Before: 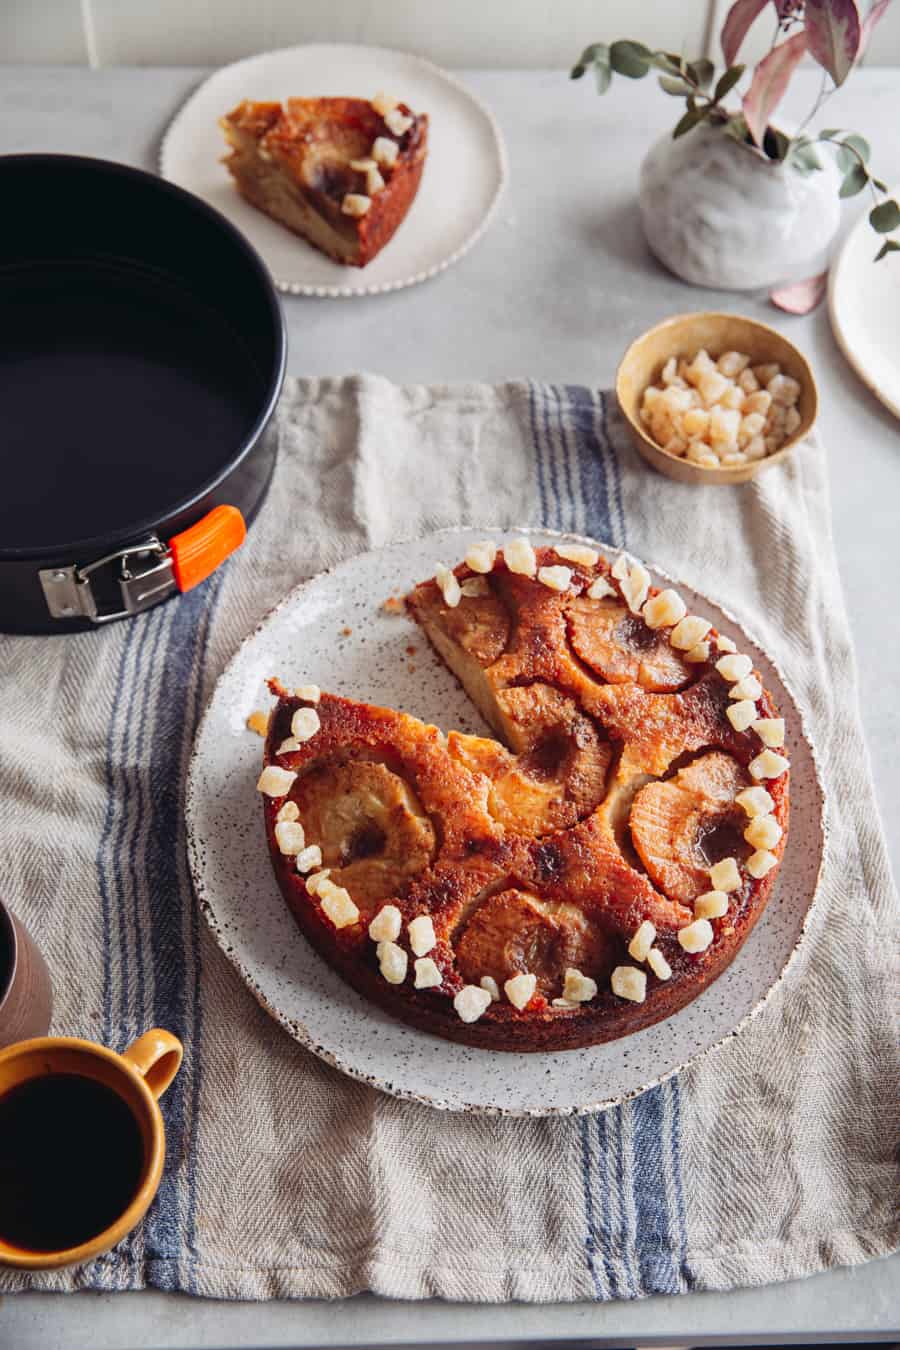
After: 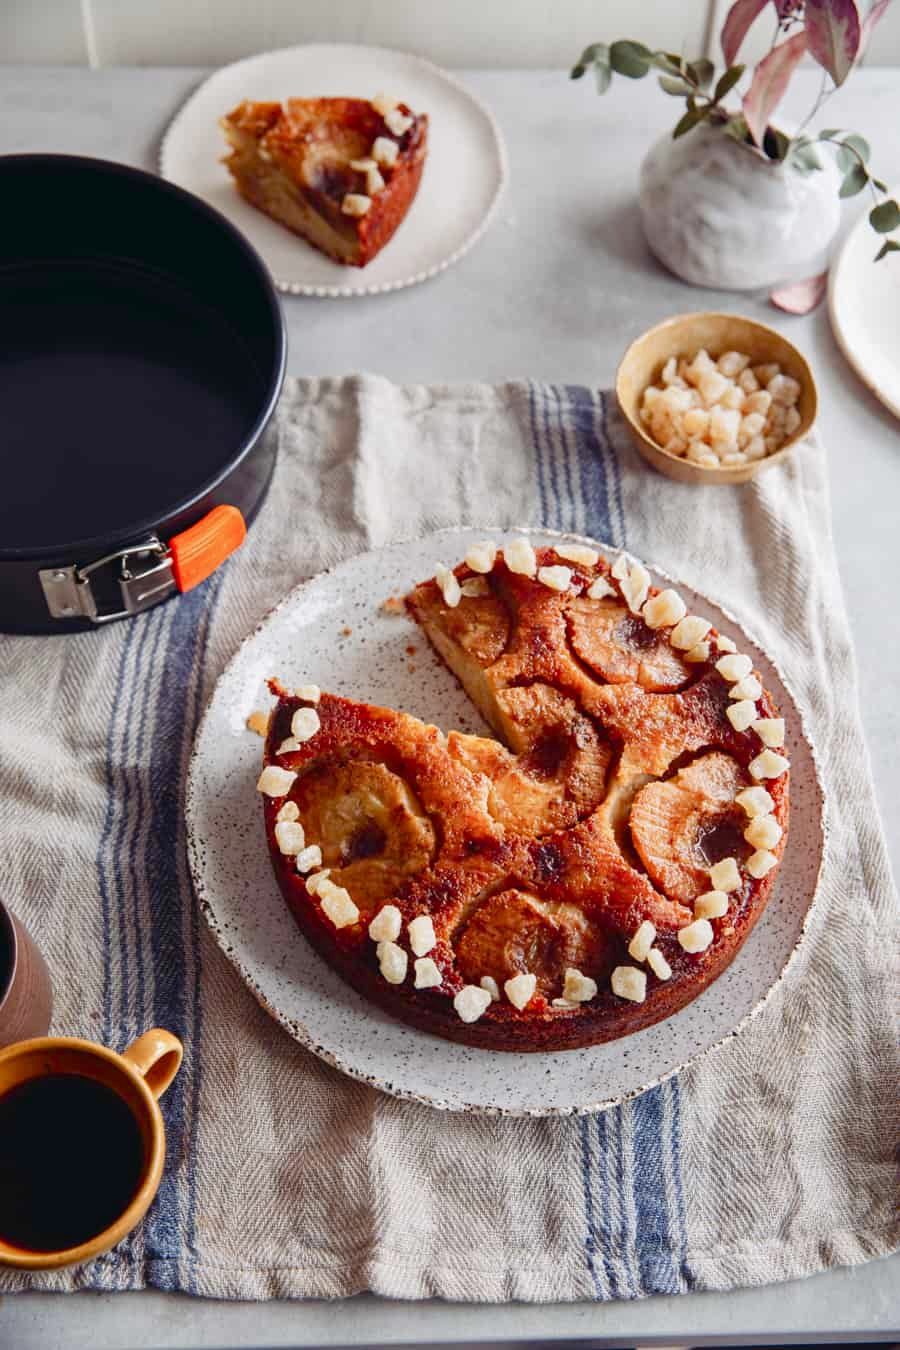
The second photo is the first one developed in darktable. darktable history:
color balance rgb: shadows lift › hue 87.27°, perceptual saturation grading › global saturation 20%, perceptual saturation grading › highlights -49.577%, perceptual saturation grading › shadows 25.477%, global vibrance 20%
